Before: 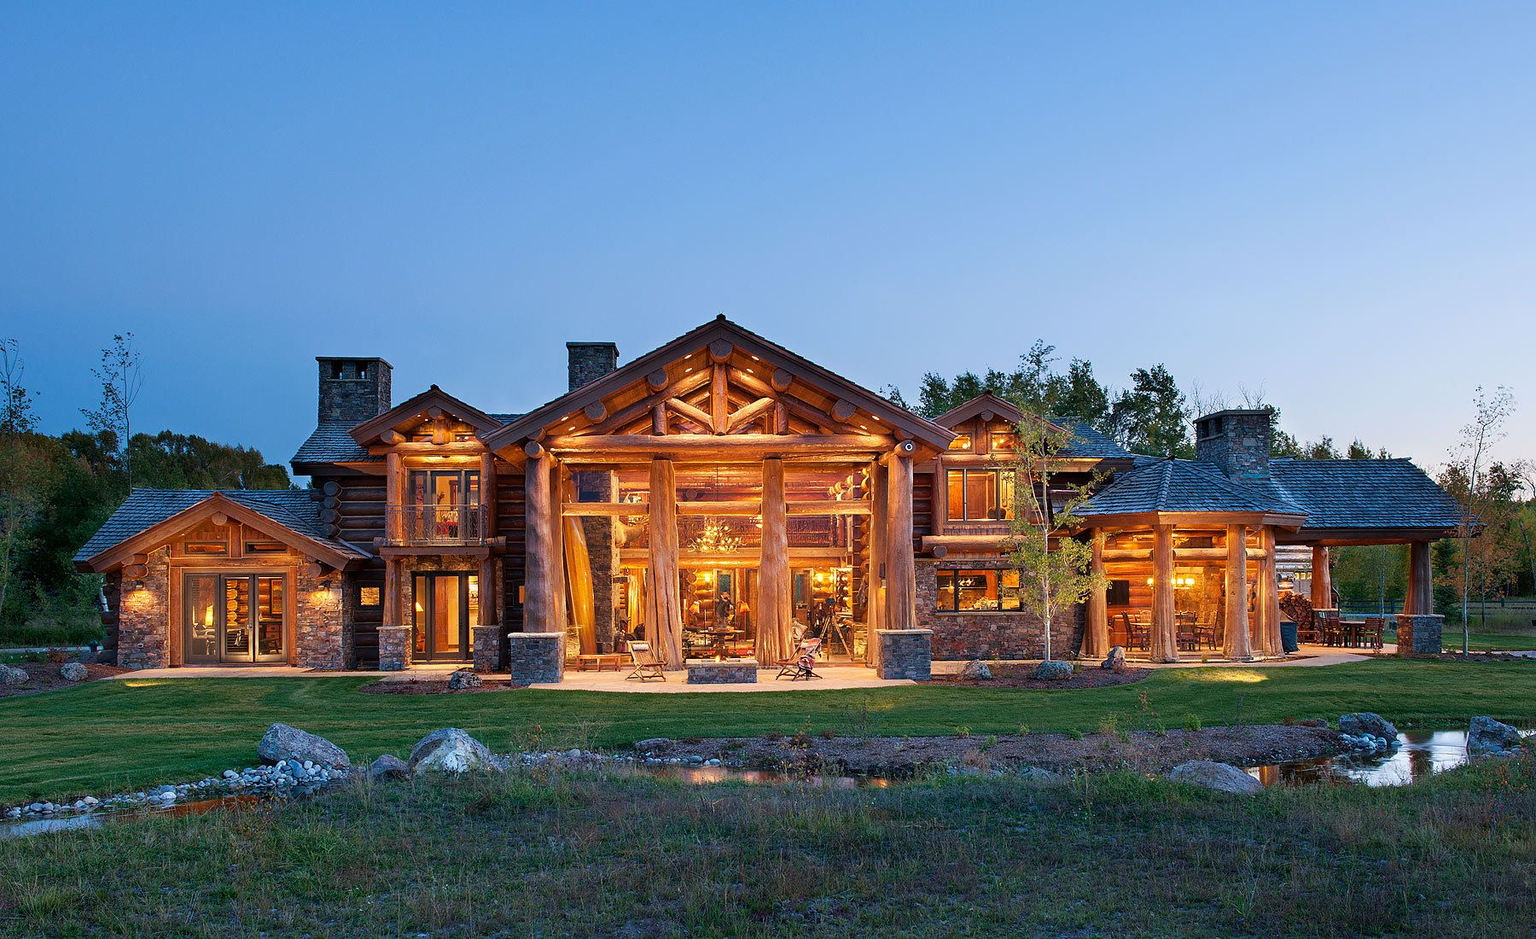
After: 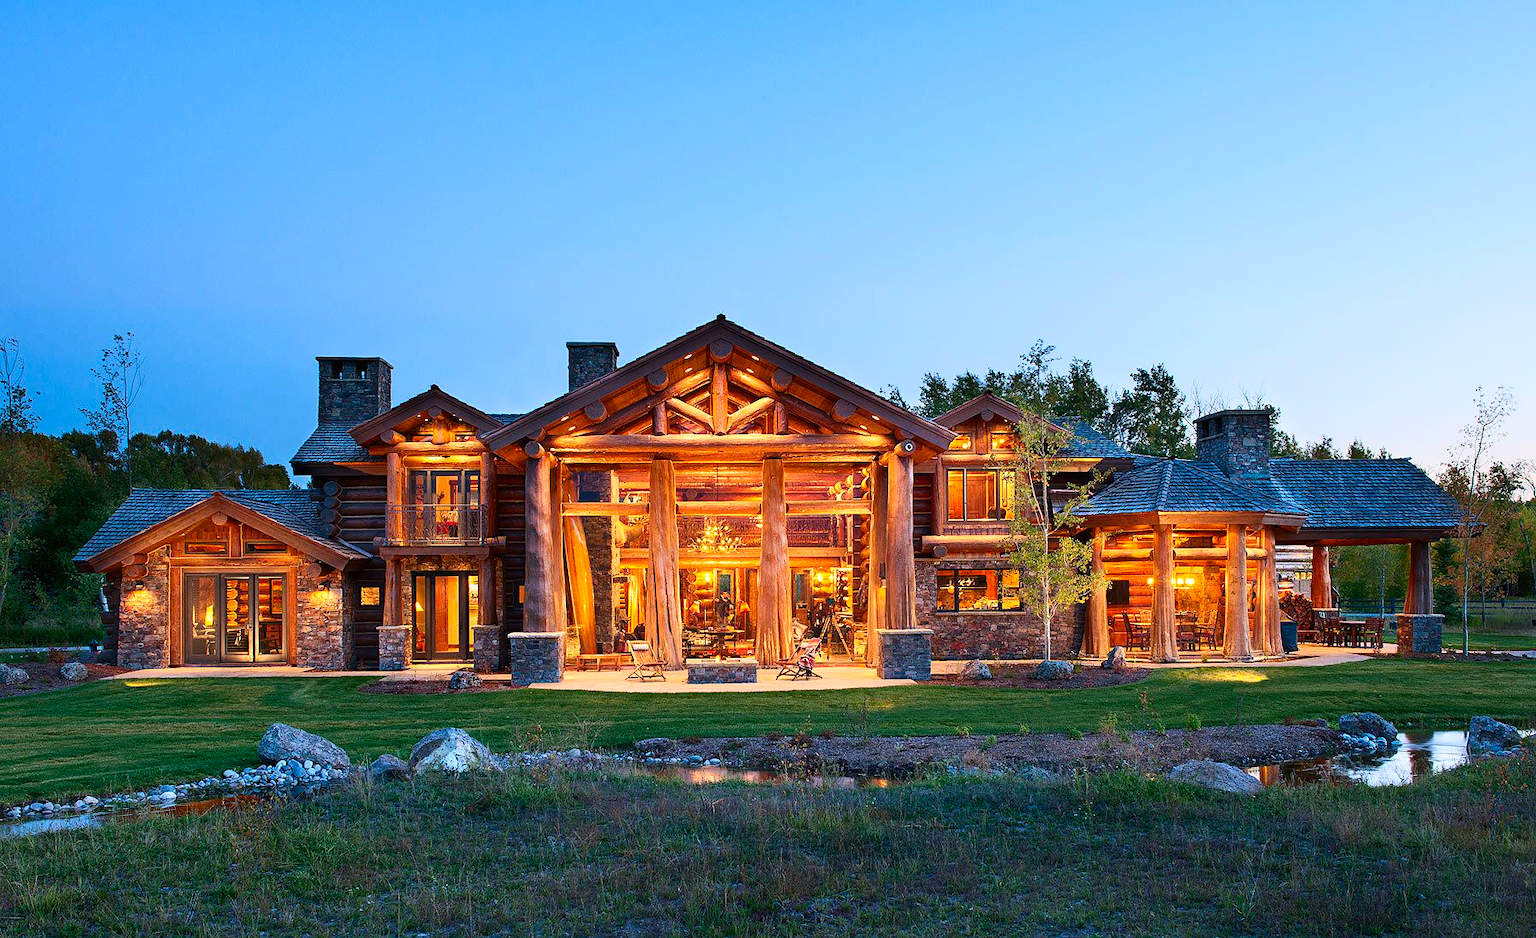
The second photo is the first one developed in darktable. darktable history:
contrast brightness saturation: contrast 0.229, brightness 0.097, saturation 0.288
